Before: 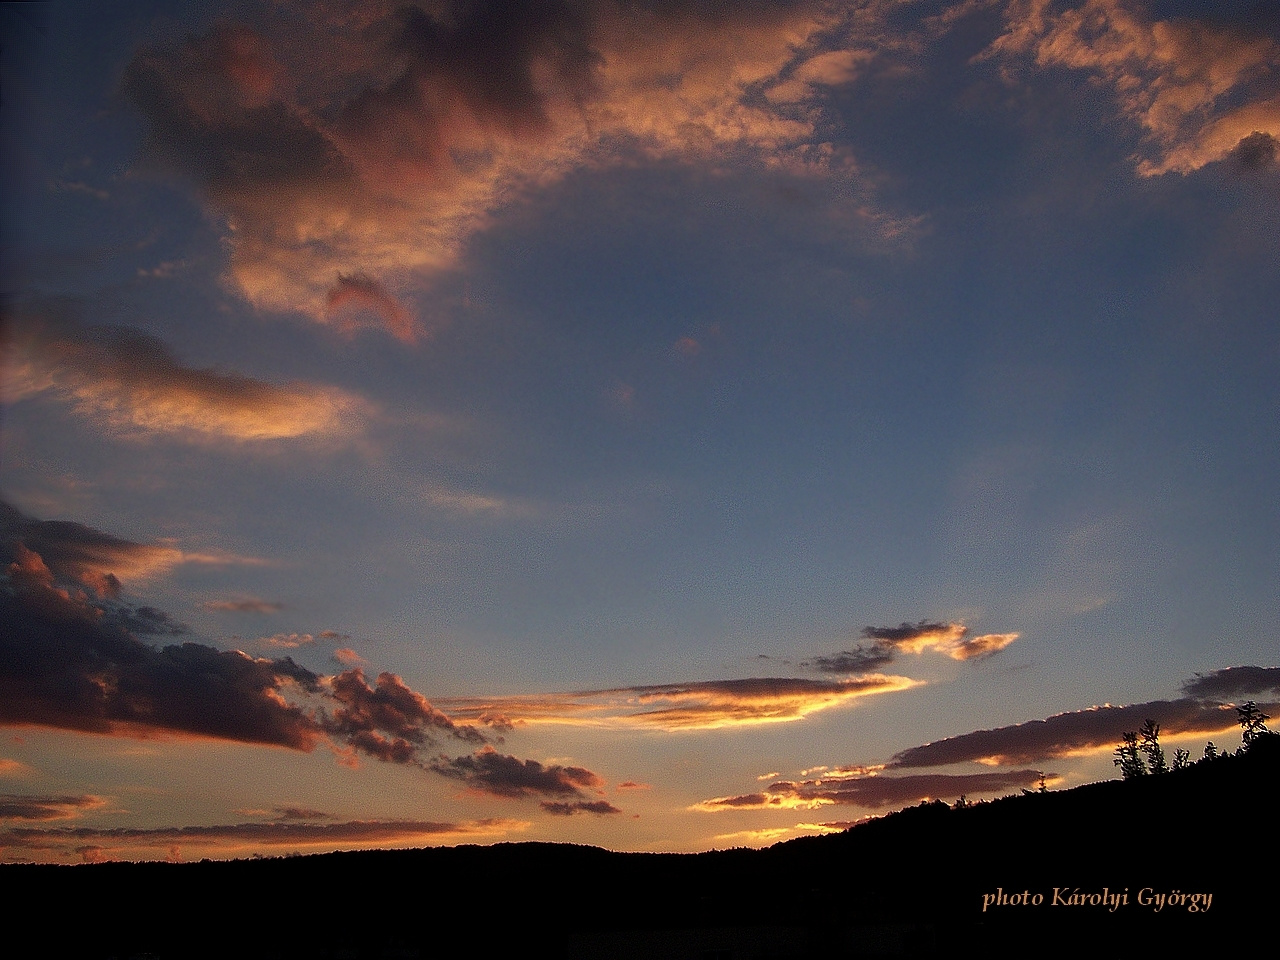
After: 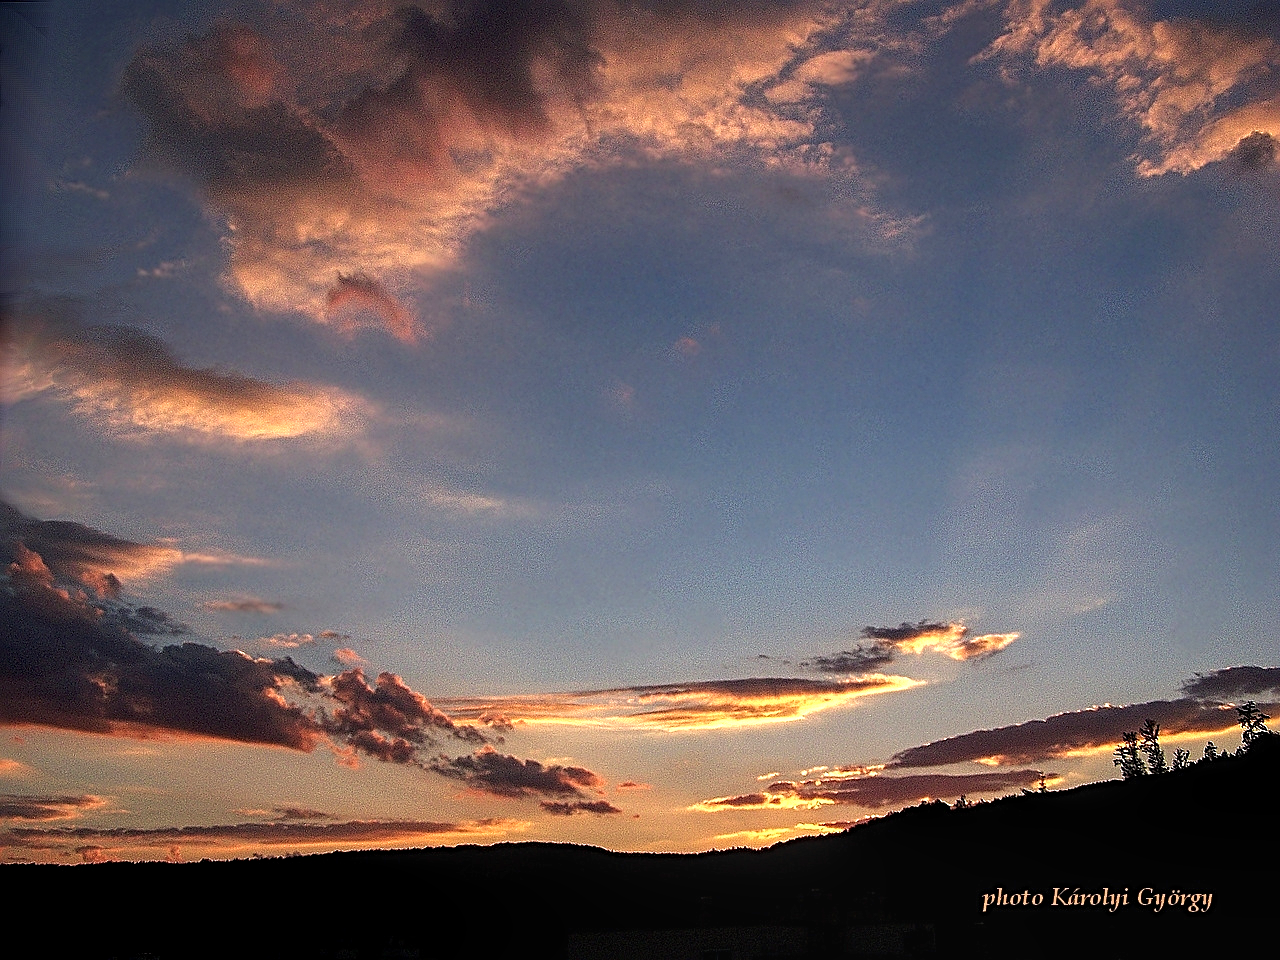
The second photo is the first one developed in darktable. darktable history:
exposure: black level correction 0, exposure 0.7 EV, compensate exposure bias true, compensate highlight preservation false
local contrast: detail 130%
sharpen: radius 3.119
